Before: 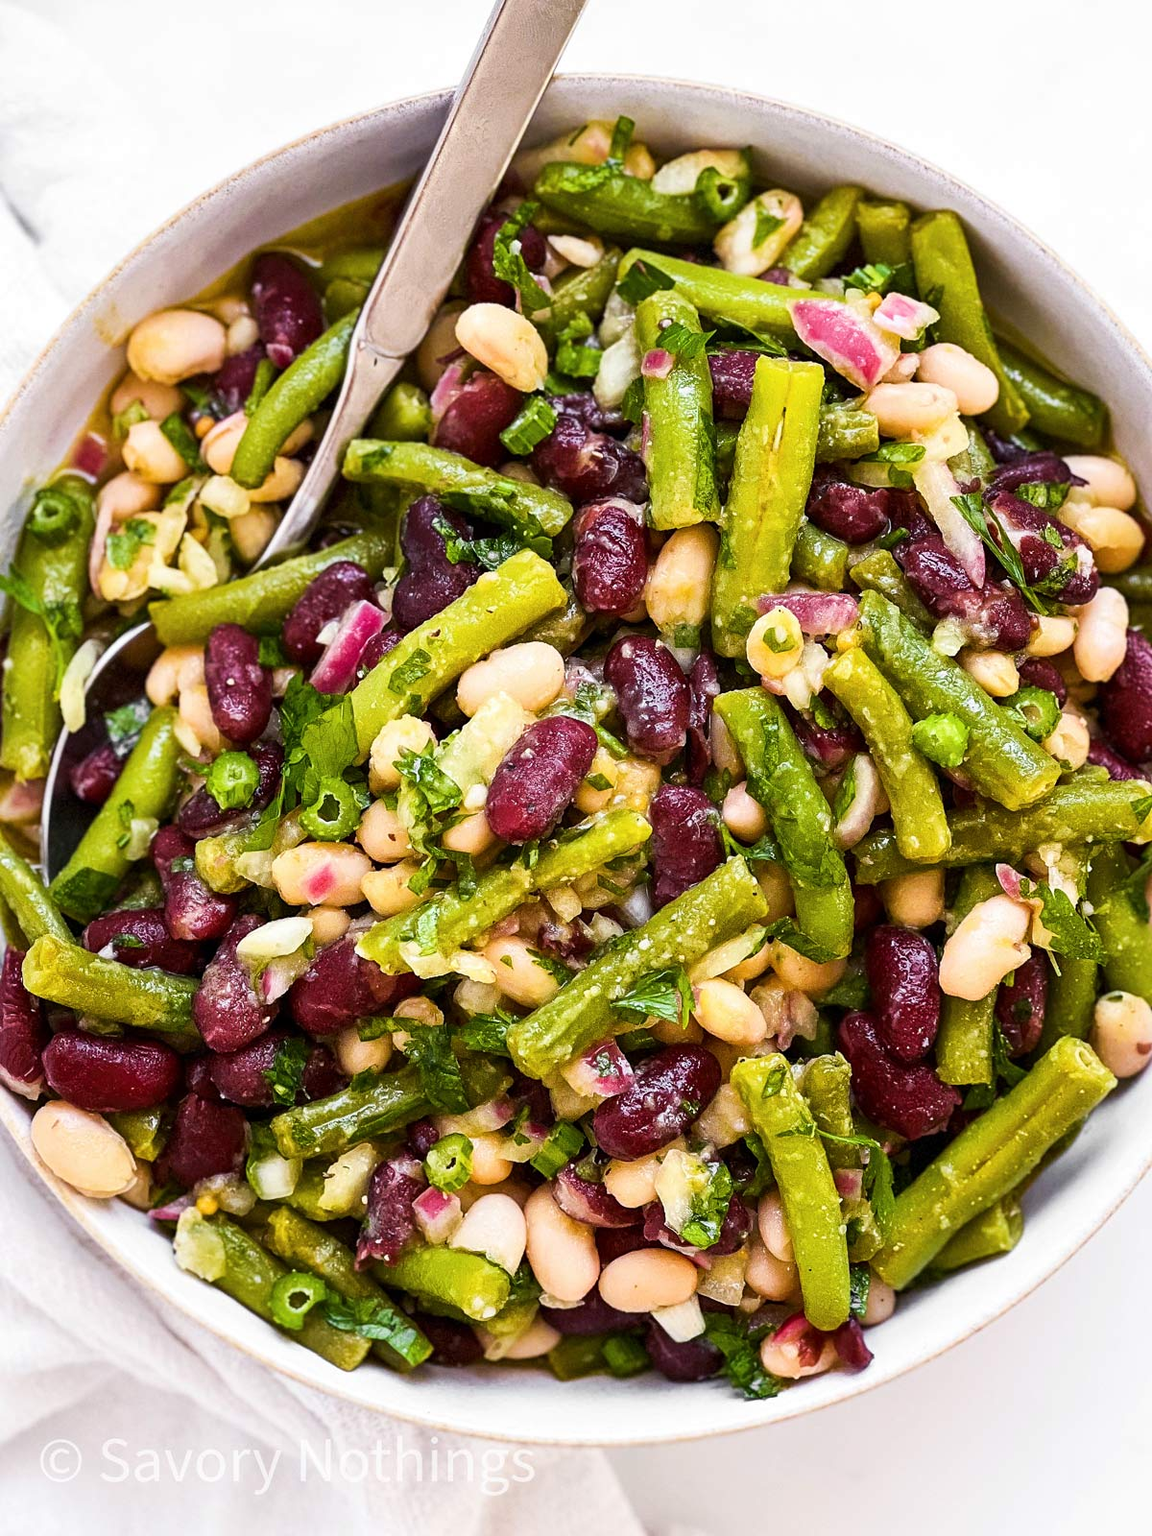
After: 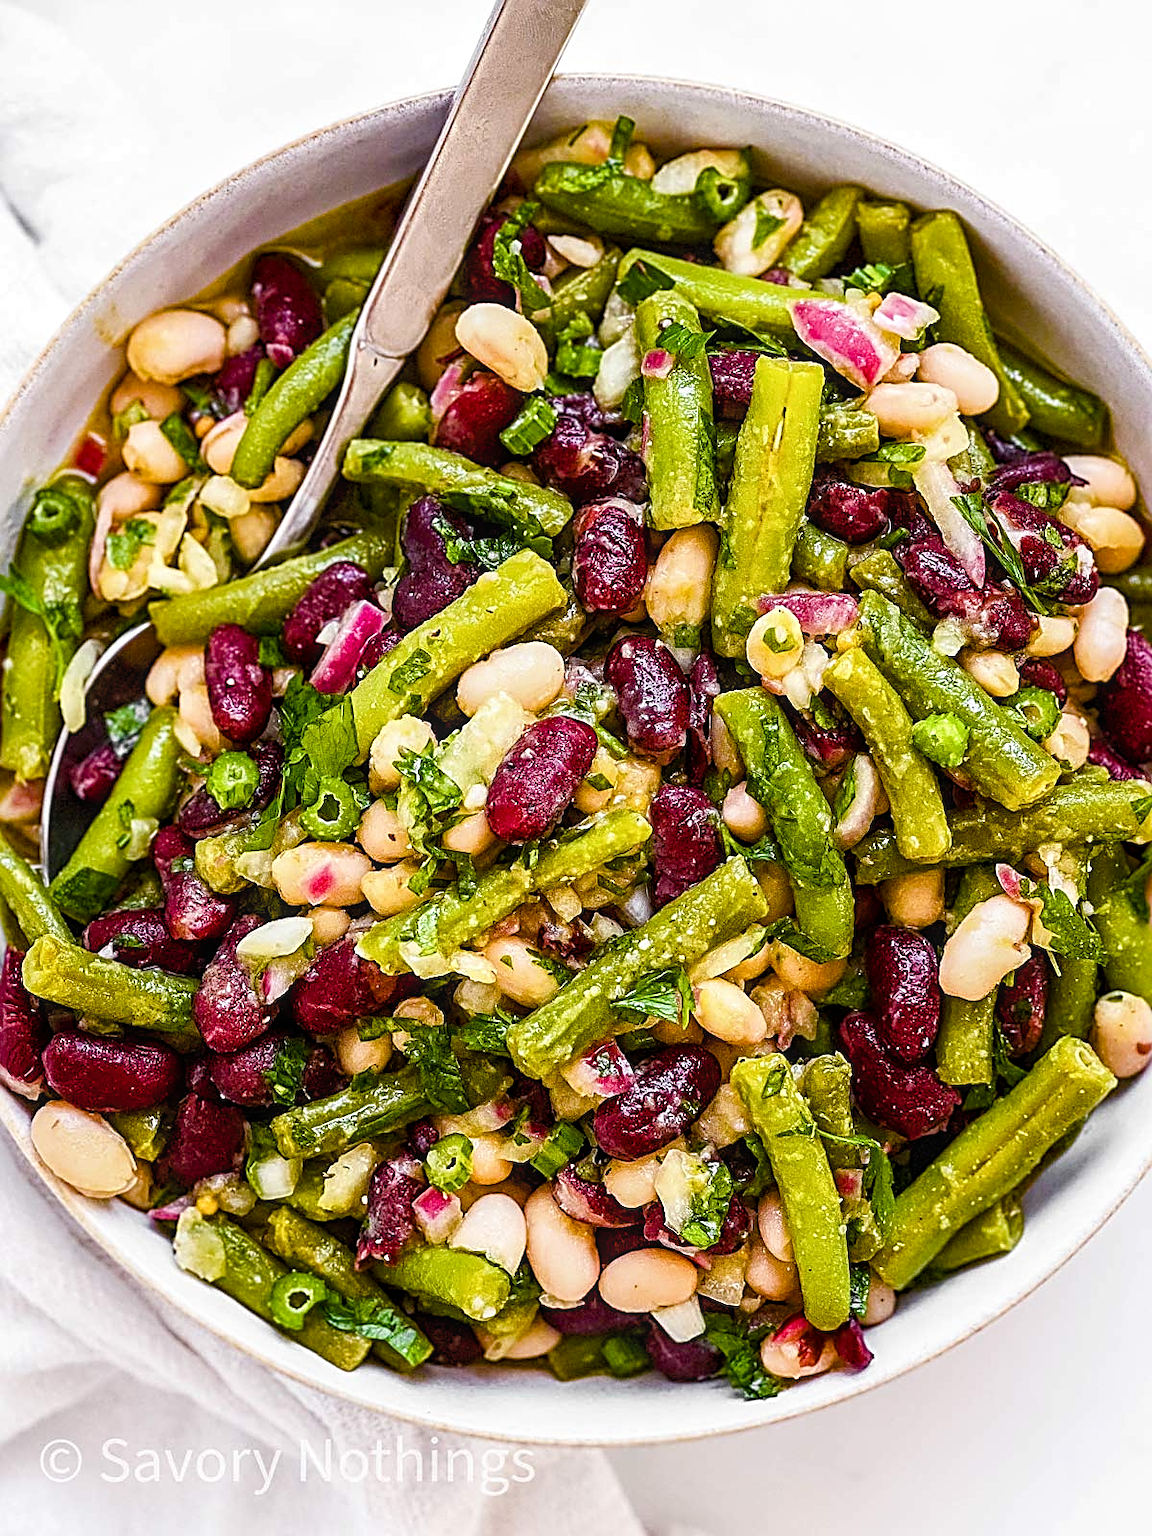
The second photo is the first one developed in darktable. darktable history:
local contrast: on, module defaults
sharpen: radius 2.551, amount 0.65
color balance rgb: shadows lift › chroma 0.963%, shadows lift › hue 113.48°, perceptual saturation grading › global saturation 20%, perceptual saturation grading › highlights -24.898%, perceptual saturation grading › shadows 49.434%, global vibrance 9.929%
